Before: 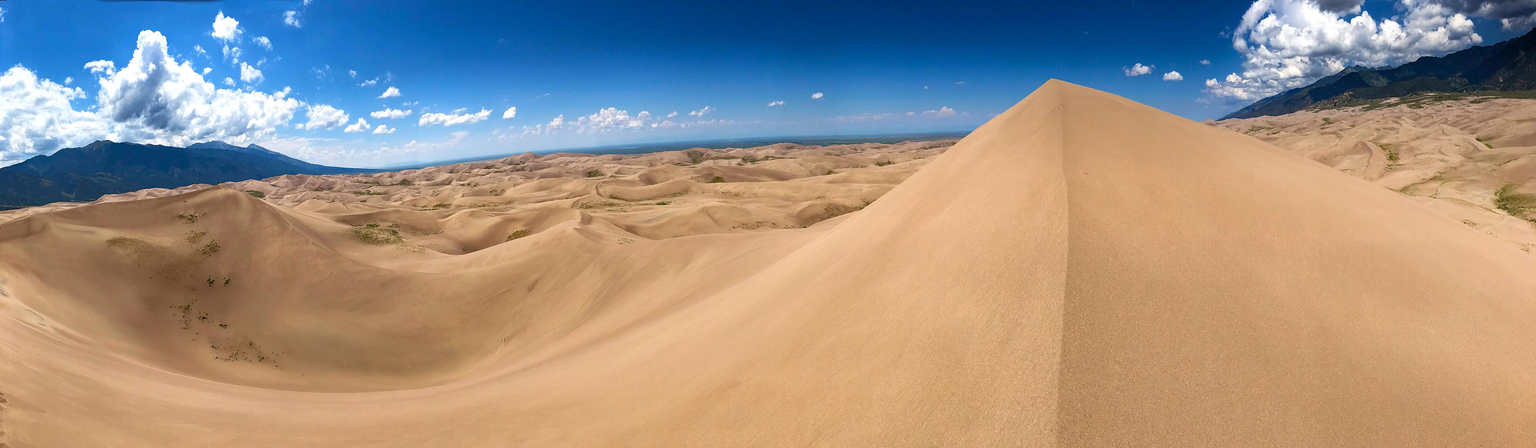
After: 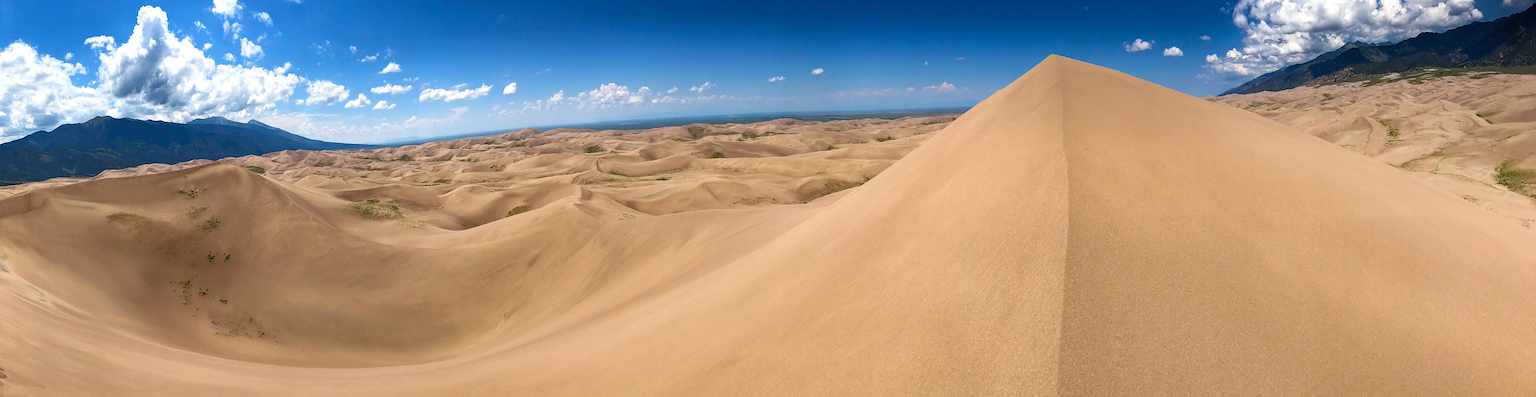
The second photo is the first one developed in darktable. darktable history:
crop and rotate: top 5.552%, bottom 5.769%
